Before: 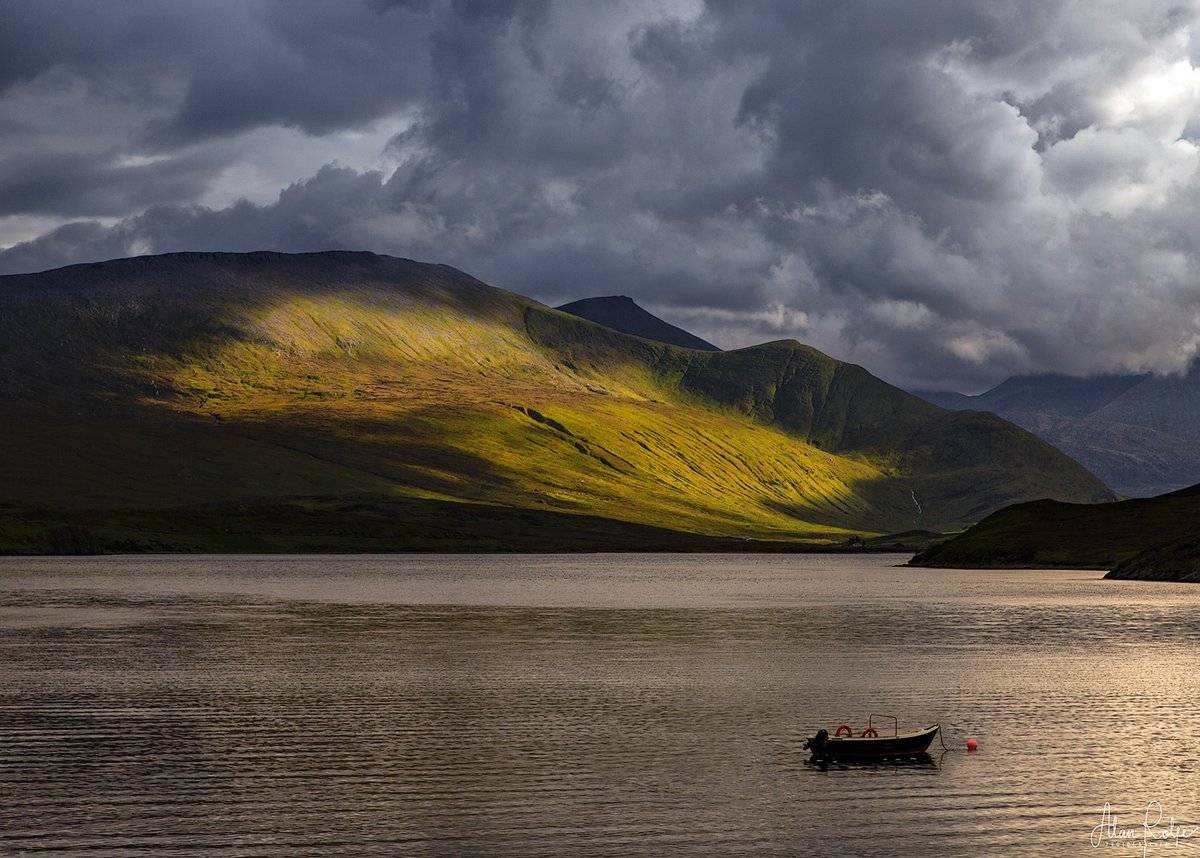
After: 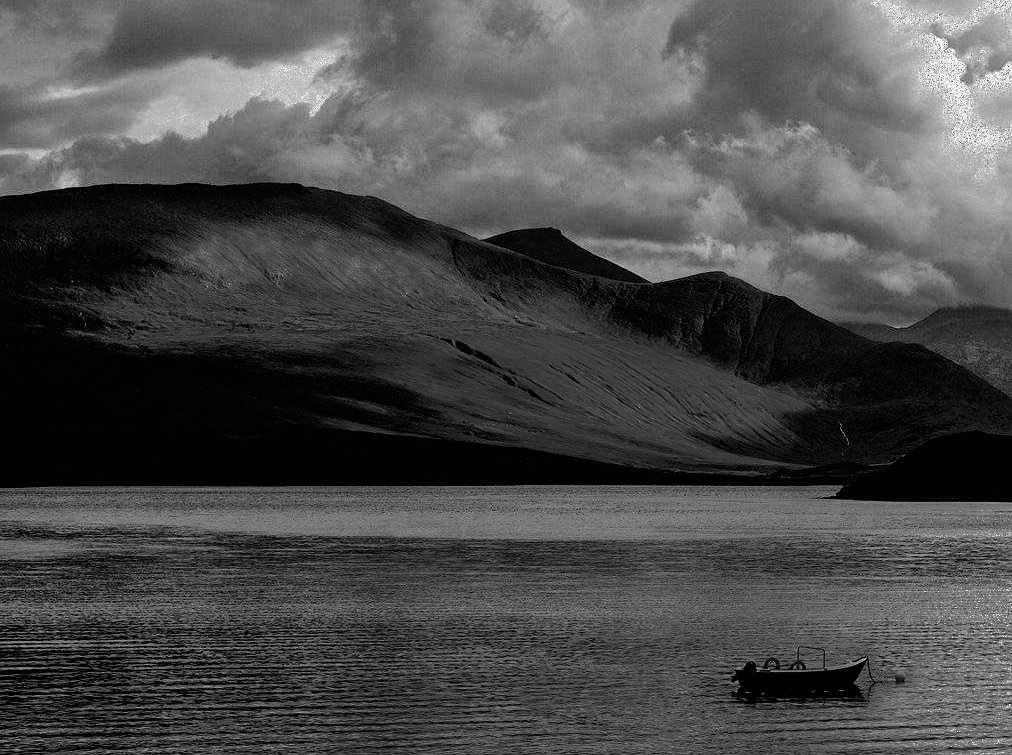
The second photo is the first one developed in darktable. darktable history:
filmic rgb: black relative exposure -8.27 EV, white relative exposure 2.2 EV, threshold -0.314 EV, transition 3.19 EV, structure ↔ texture 99.29%, target white luminance 99.916%, hardness 7.07, latitude 74.57%, contrast 1.325, highlights saturation mix -2.77%, shadows ↔ highlights balance 30.34%, enable highlight reconstruction true
crop: left 6.081%, top 8.017%, right 9.534%, bottom 3.961%
color zones: curves: ch0 [(0.287, 0.048) (0.493, 0.484) (0.737, 0.816)]; ch1 [(0, 0) (0.143, 0) (0.286, 0) (0.429, 0) (0.571, 0) (0.714, 0) (0.857, 0)]
shadows and highlights: shadows 36.46, highlights -27.4, soften with gaussian
